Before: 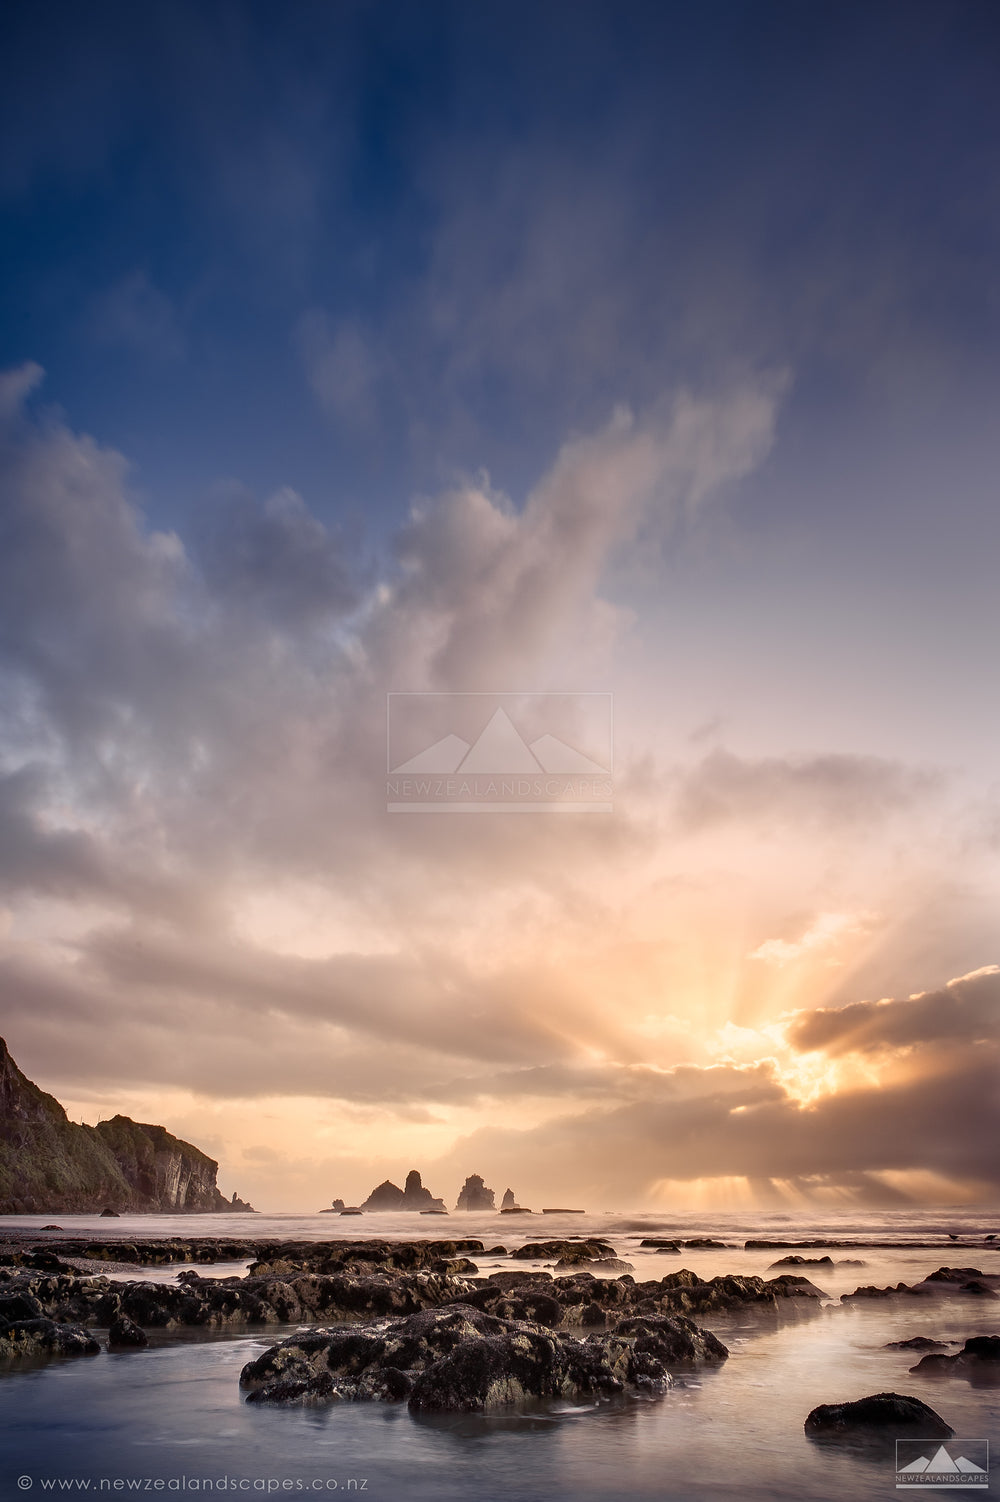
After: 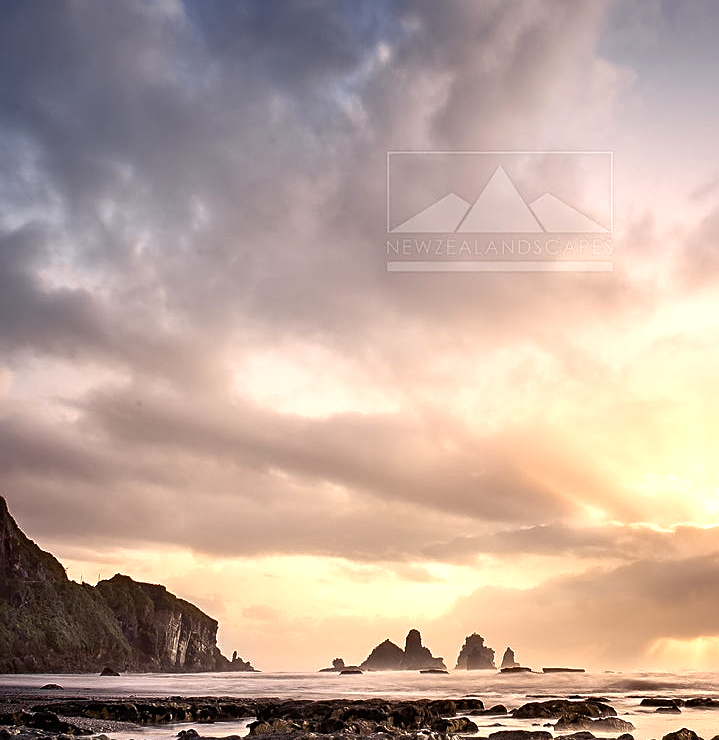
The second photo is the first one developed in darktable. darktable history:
sharpen: on, module defaults
crop: top 36.026%, right 28.084%, bottom 14.665%
color balance rgb: perceptual saturation grading › global saturation 1.565%, perceptual saturation grading › highlights -1.369%, perceptual saturation grading › mid-tones 4.303%, perceptual saturation grading › shadows 8.245%, perceptual brilliance grading › global brilliance 15.155%, perceptual brilliance grading › shadows -34.36%
